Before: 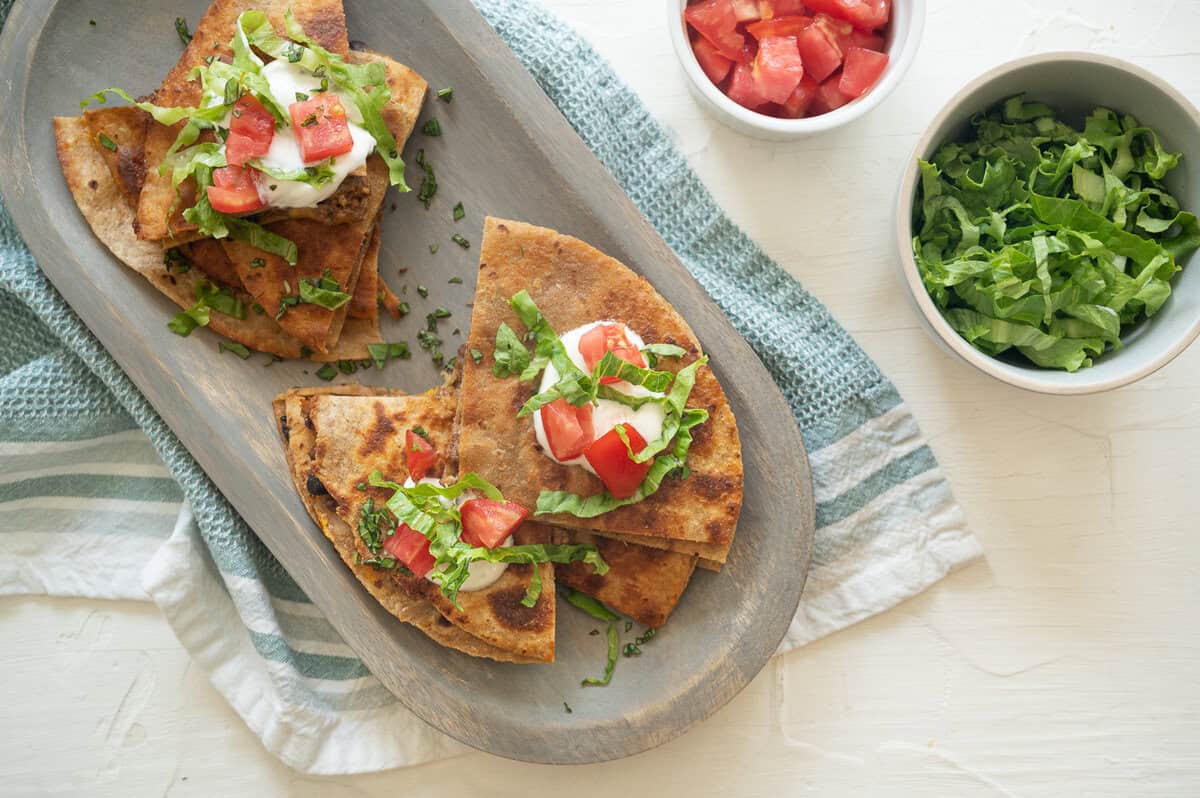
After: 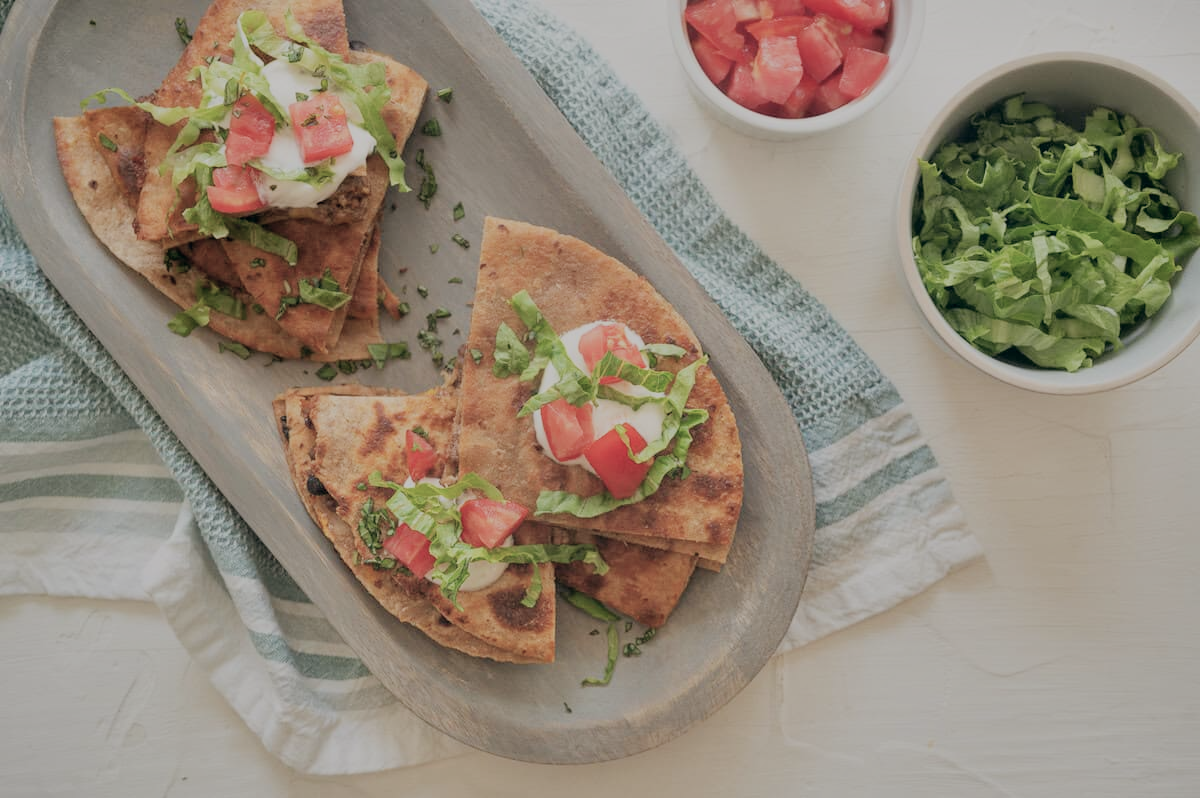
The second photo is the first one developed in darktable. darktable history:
color balance: lift [1, 0.998, 1.001, 1.002], gamma [1, 1.02, 1, 0.98], gain [1, 1.02, 1.003, 0.98]
color balance rgb: perceptual saturation grading › global saturation -27.94%, hue shift -2.27°, contrast -21.26%
filmic rgb: black relative exposure -7.65 EV, white relative exposure 4.56 EV, hardness 3.61, contrast 1.05
shadows and highlights: low approximation 0.01, soften with gaussian
